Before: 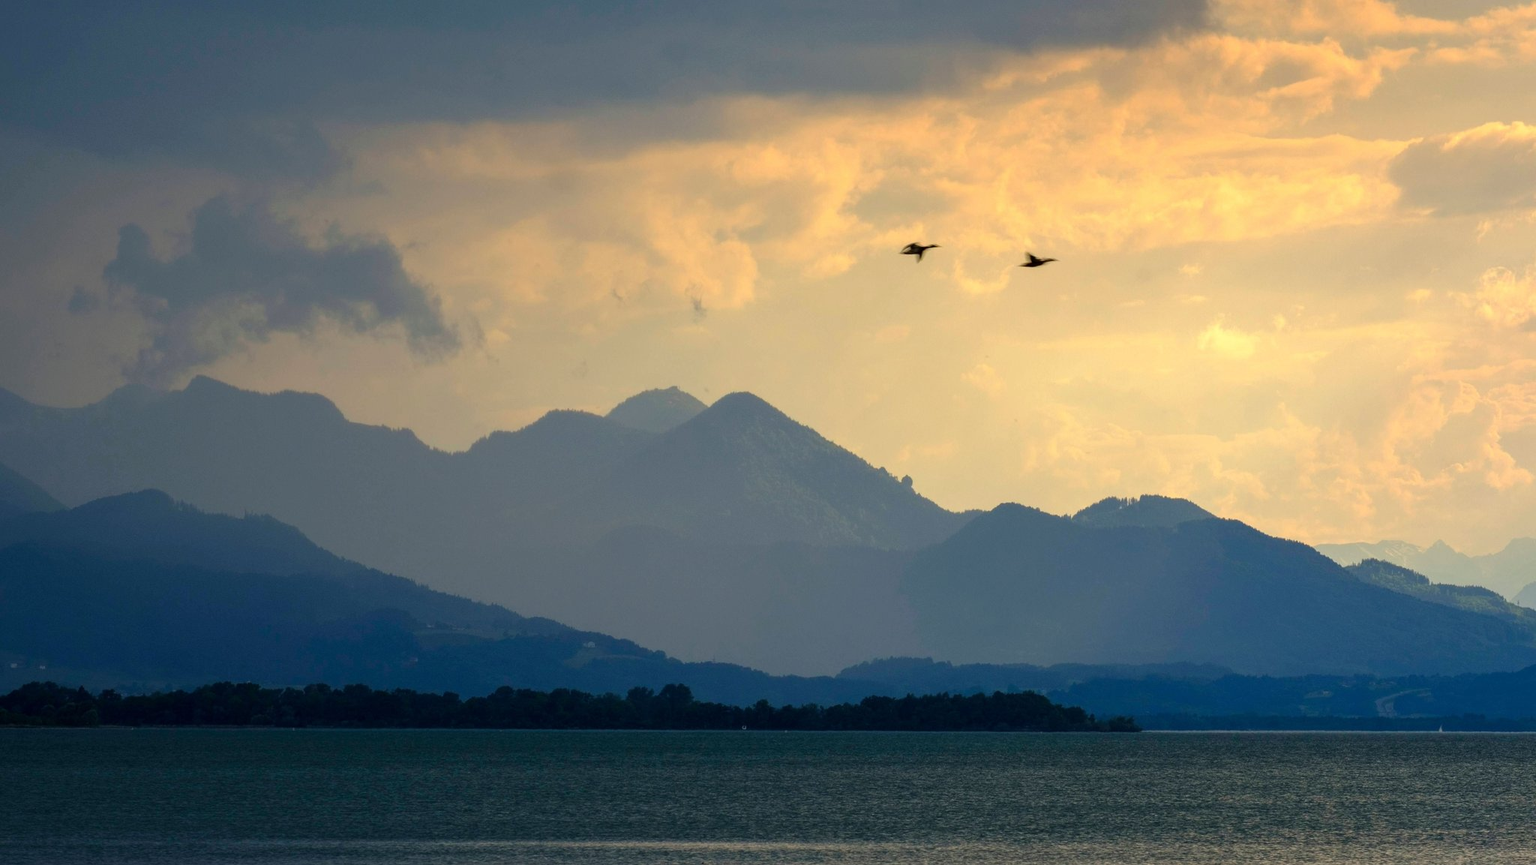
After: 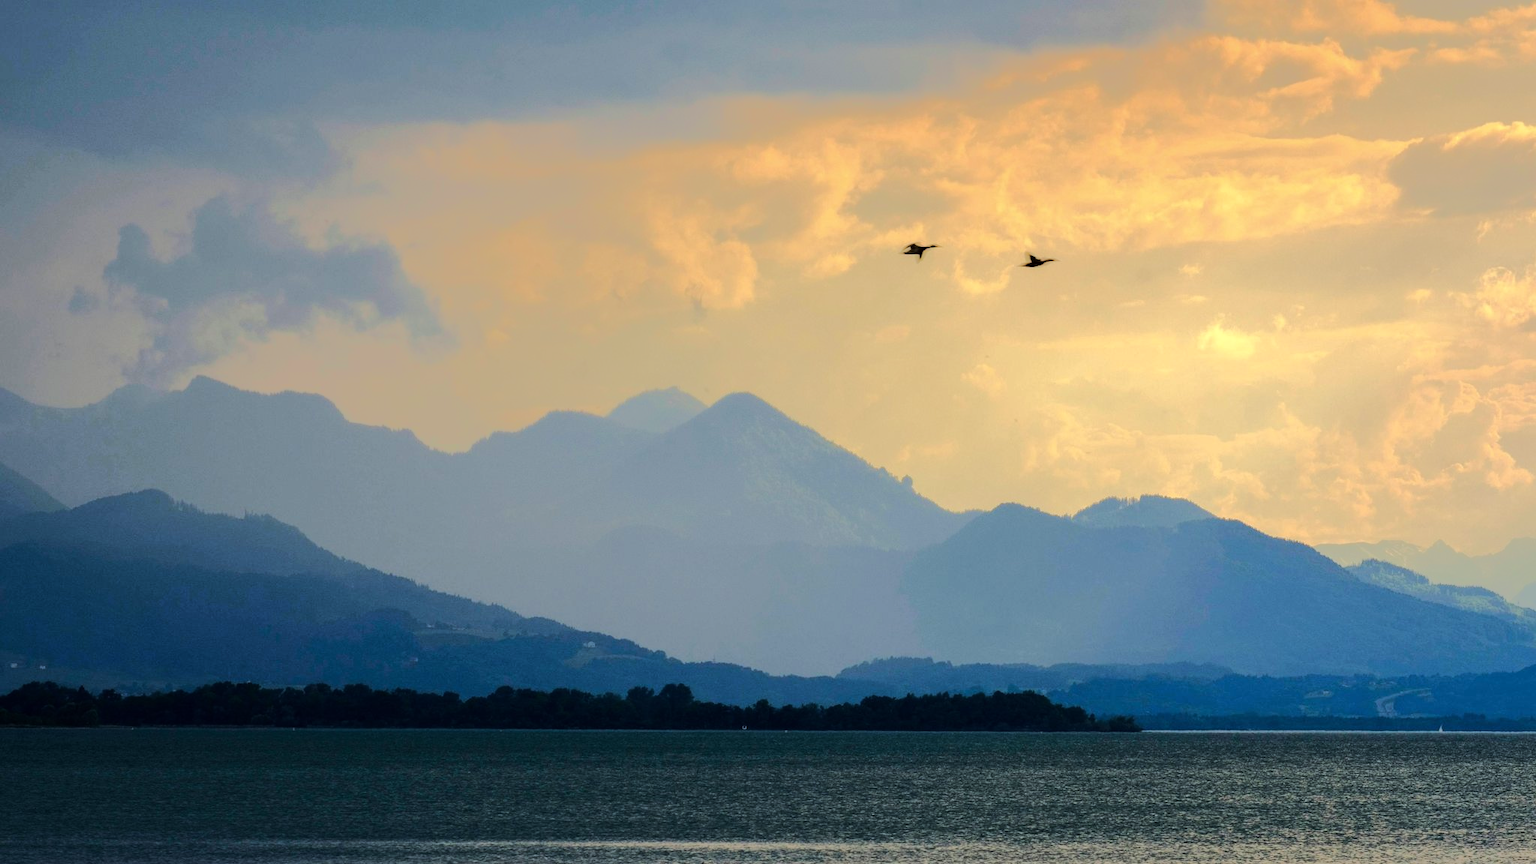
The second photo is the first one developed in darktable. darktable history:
tone equalizer: -8 EV -0.524 EV, -7 EV -0.309 EV, -6 EV -0.109 EV, -5 EV 0.446 EV, -4 EV 0.989 EV, -3 EV 0.778 EV, -2 EV -0.013 EV, -1 EV 0.144 EV, +0 EV -0.034 EV, edges refinement/feathering 500, mask exposure compensation -1.57 EV, preserve details no
